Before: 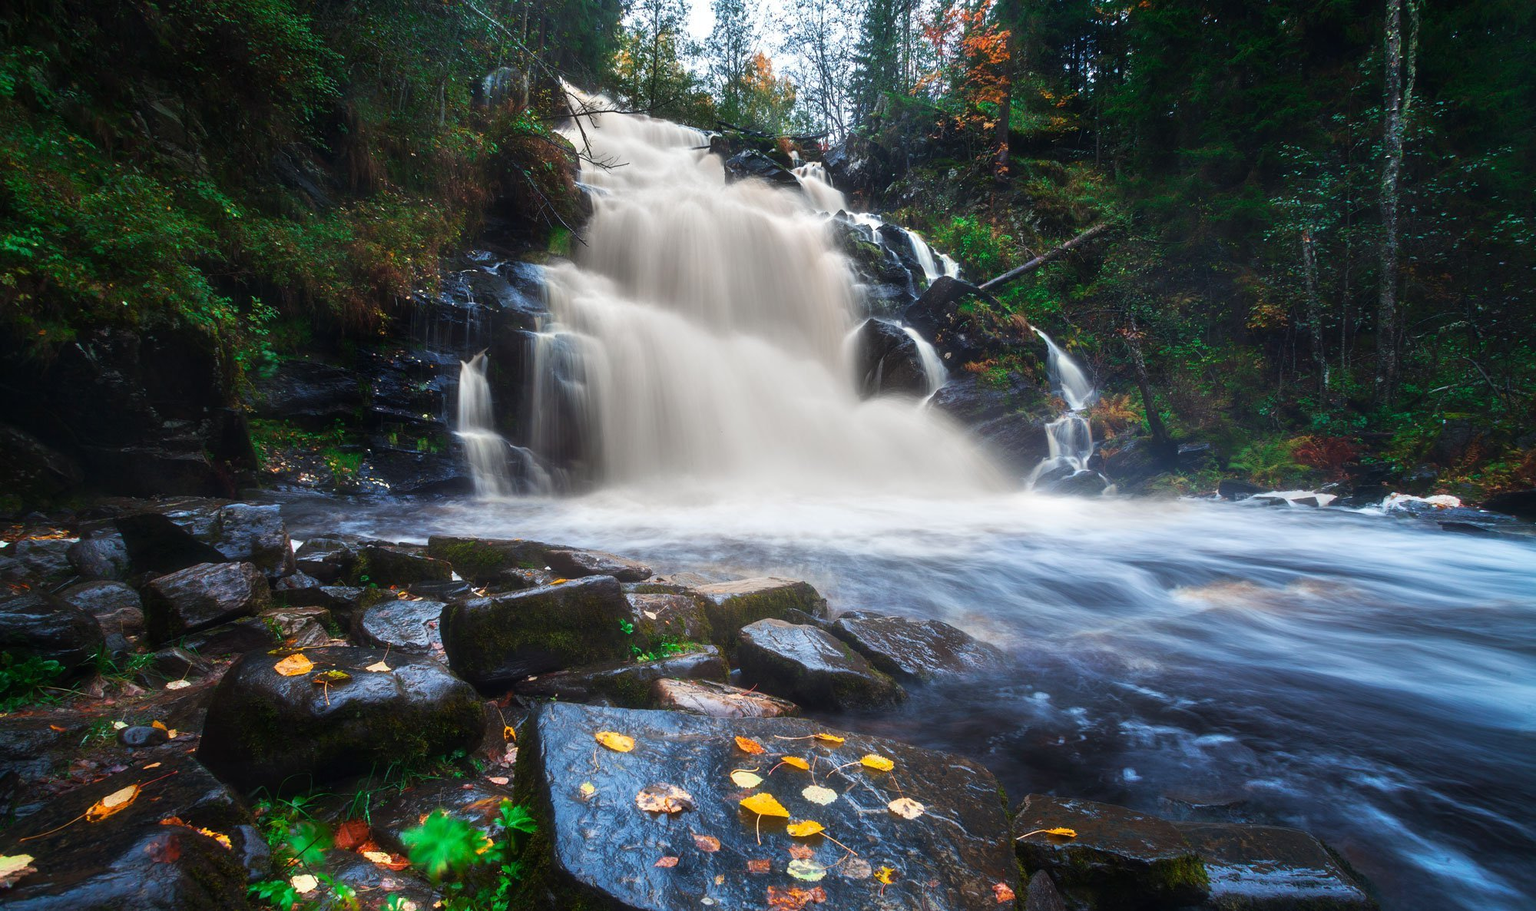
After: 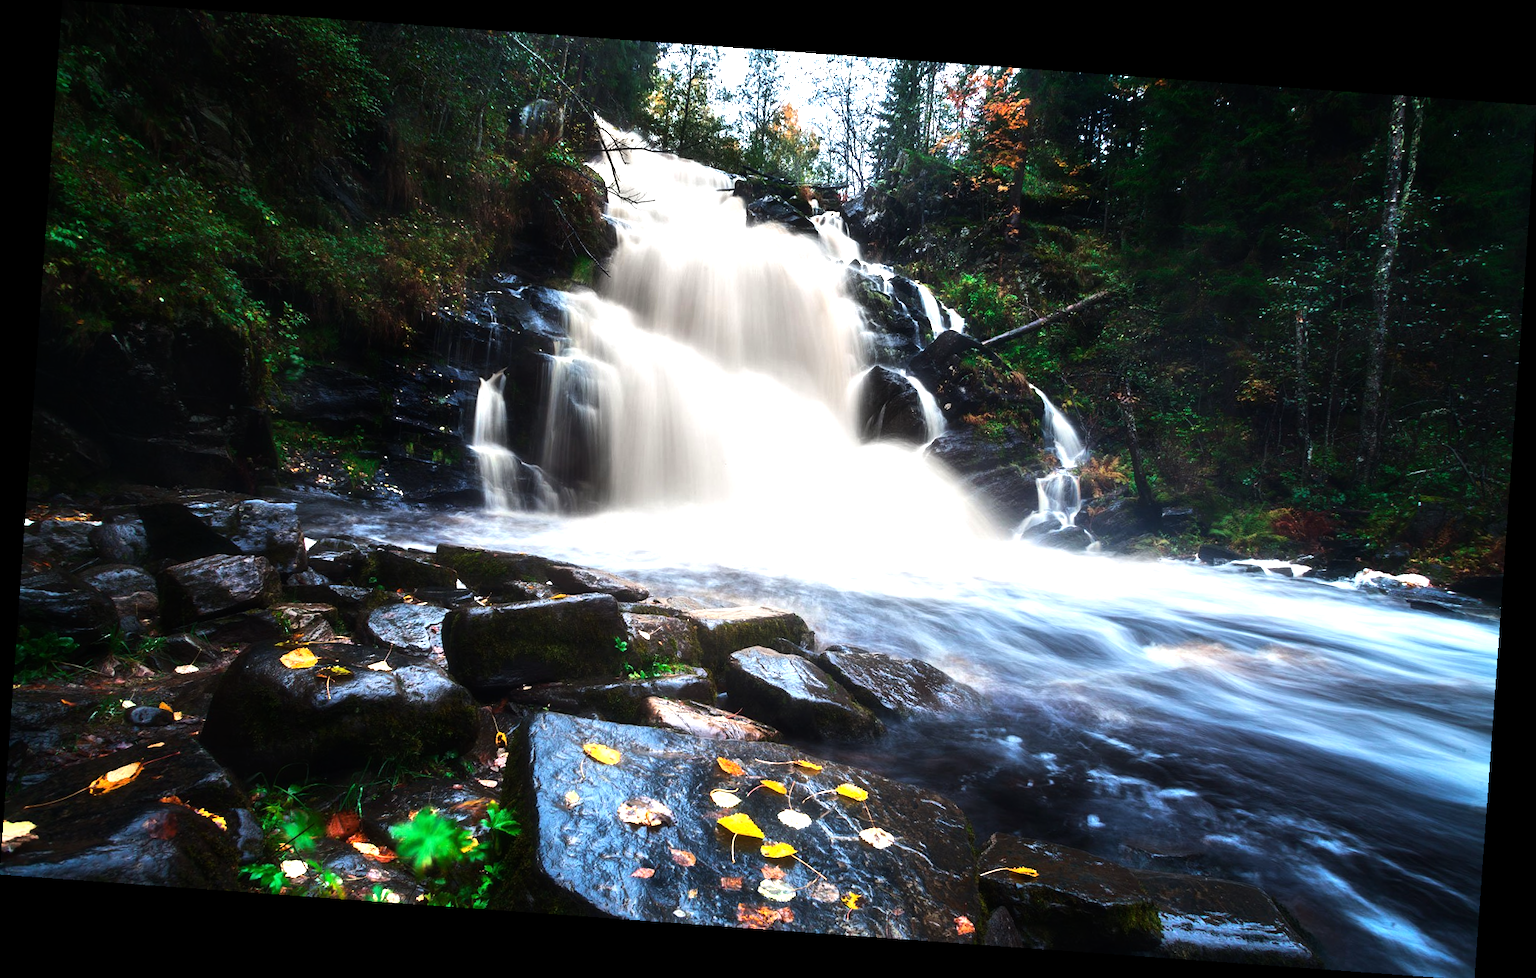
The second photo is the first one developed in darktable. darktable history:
rotate and perspective: rotation 4.1°, automatic cropping off
tone equalizer: -8 EV -1.08 EV, -7 EV -1.01 EV, -6 EV -0.867 EV, -5 EV -0.578 EV, -3 EV 0.578 EV, -2 EV 0.867 EV, -1 EV 1.01 EV, +0 EV 1.08 EV, edges refinement/feathering 500, mask exposure compensation -1.57 EV, preserve details no
